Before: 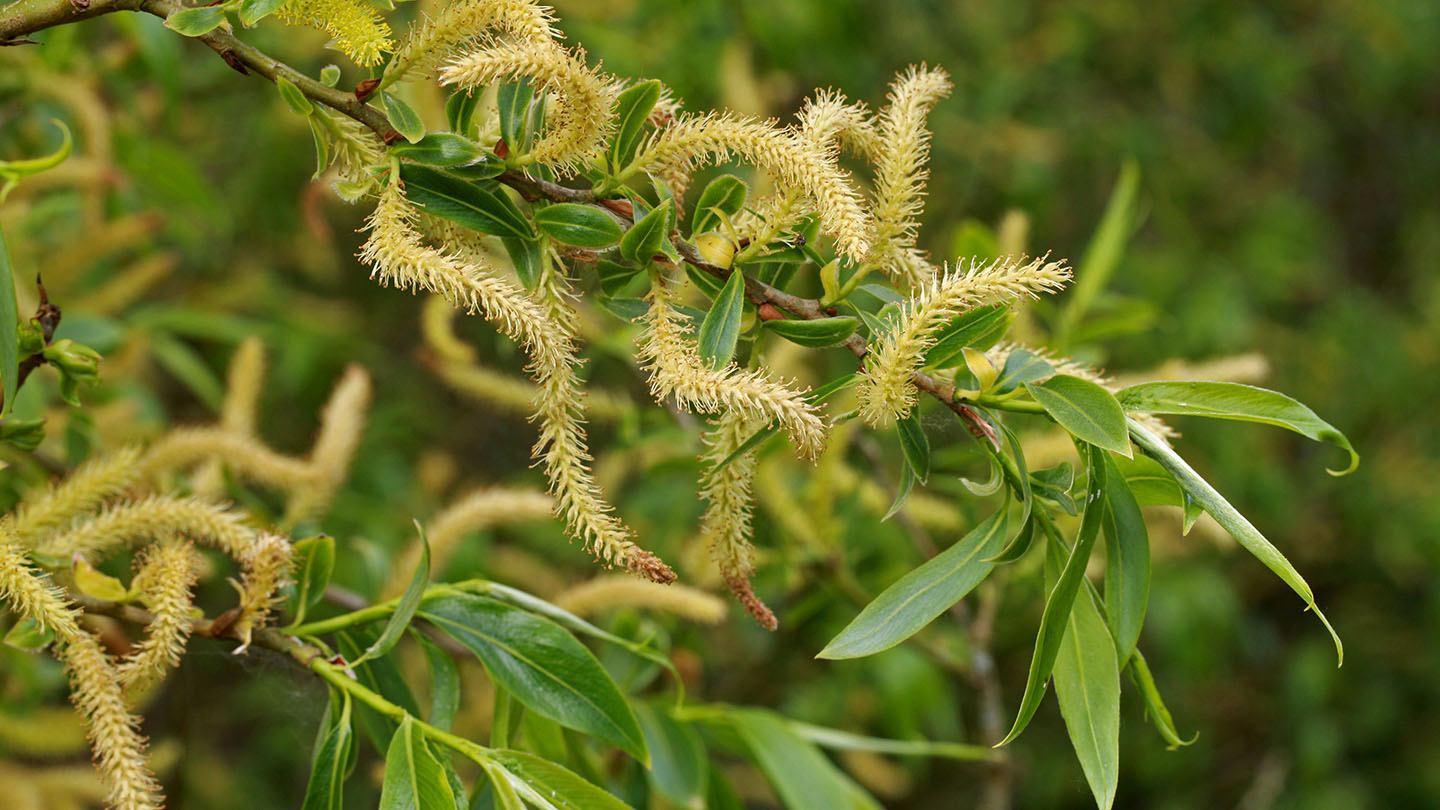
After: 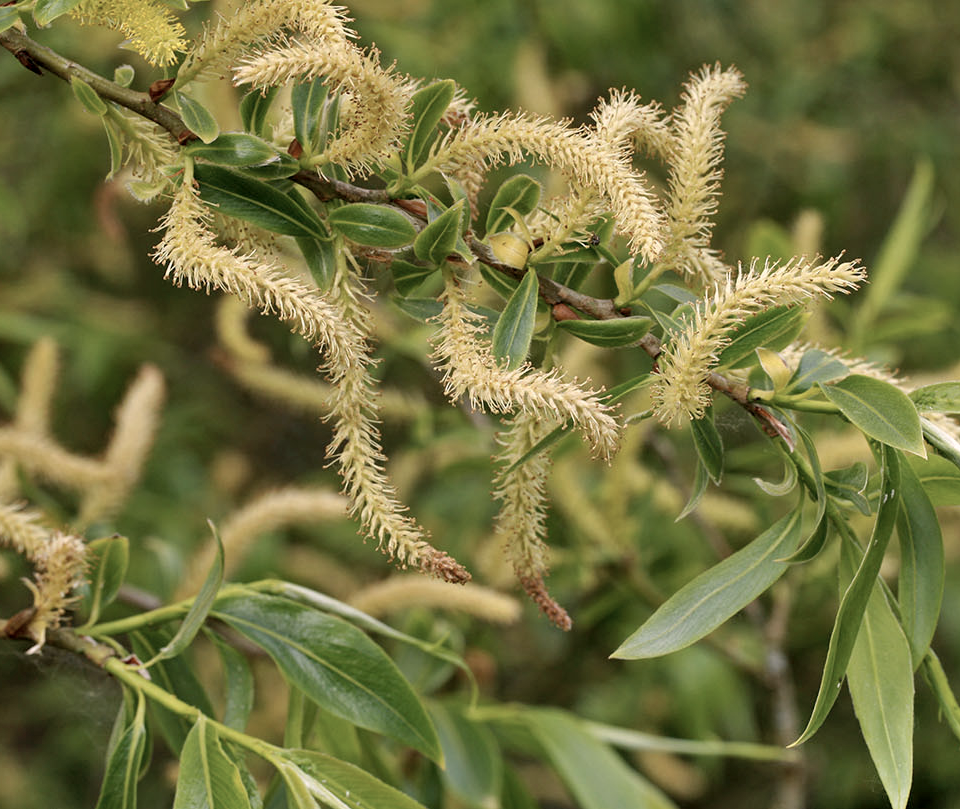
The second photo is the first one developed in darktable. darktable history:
shadows and highlights: shadows 59.6, soften with gaussian
crop and rotate: left 14.349%, right 18.945%
exposure: black level correction 0.005, exposure 0.017 EV, compensate highlight preservation false
color correction: highlights a* 5.59, highlights b* 5.22, saturation 0.642
